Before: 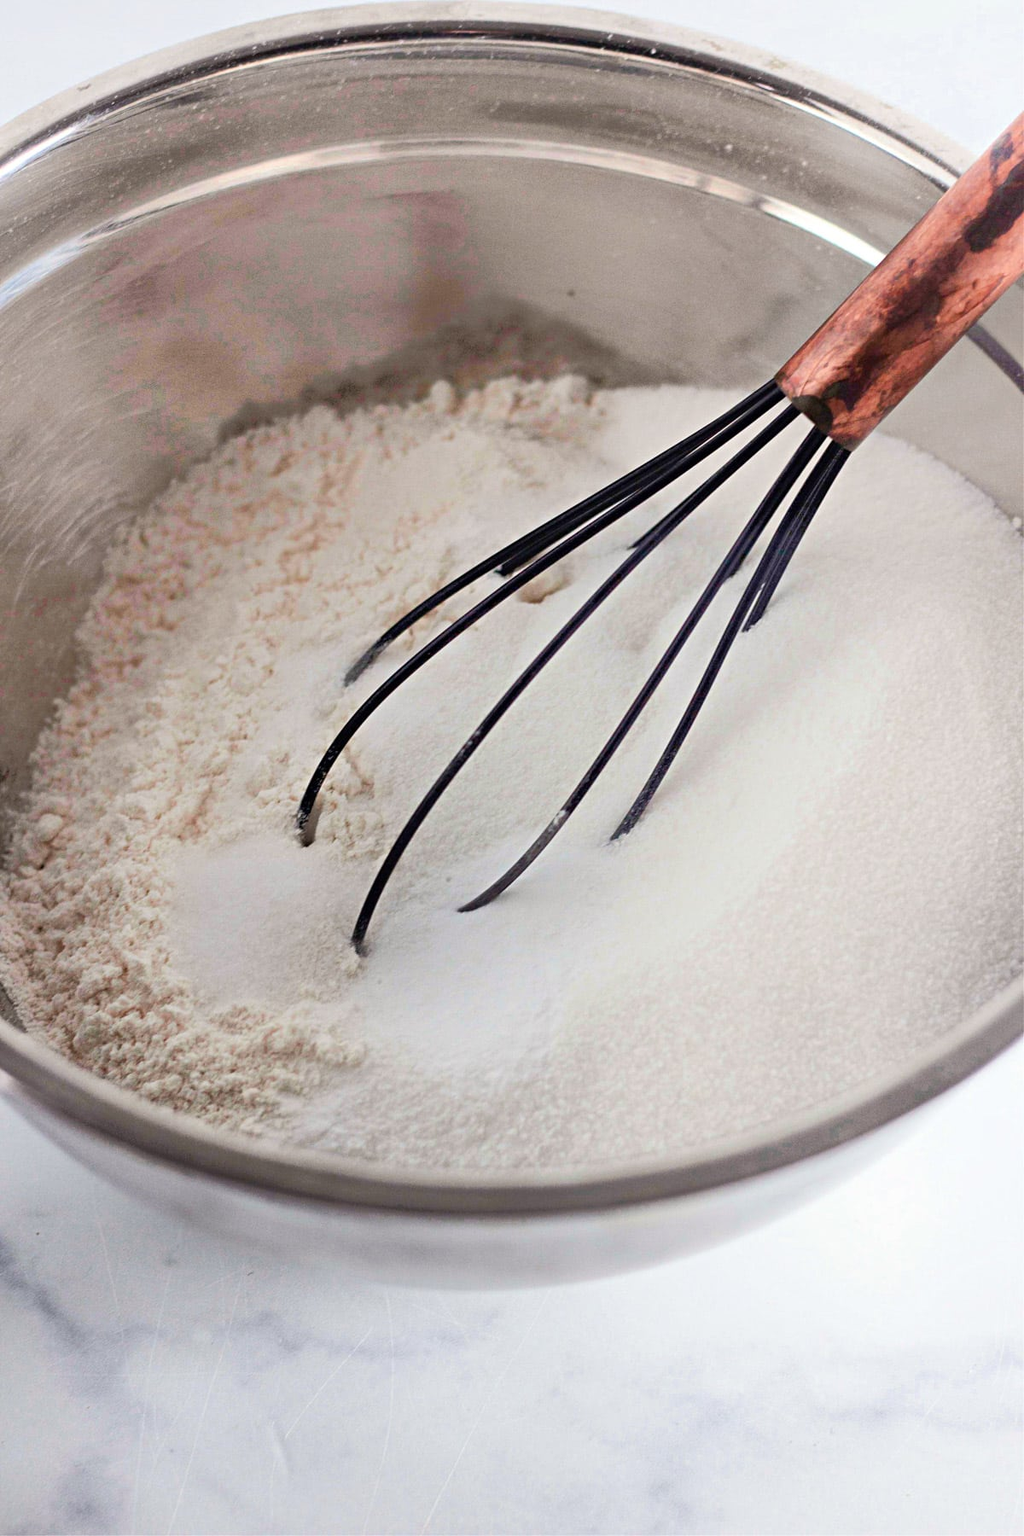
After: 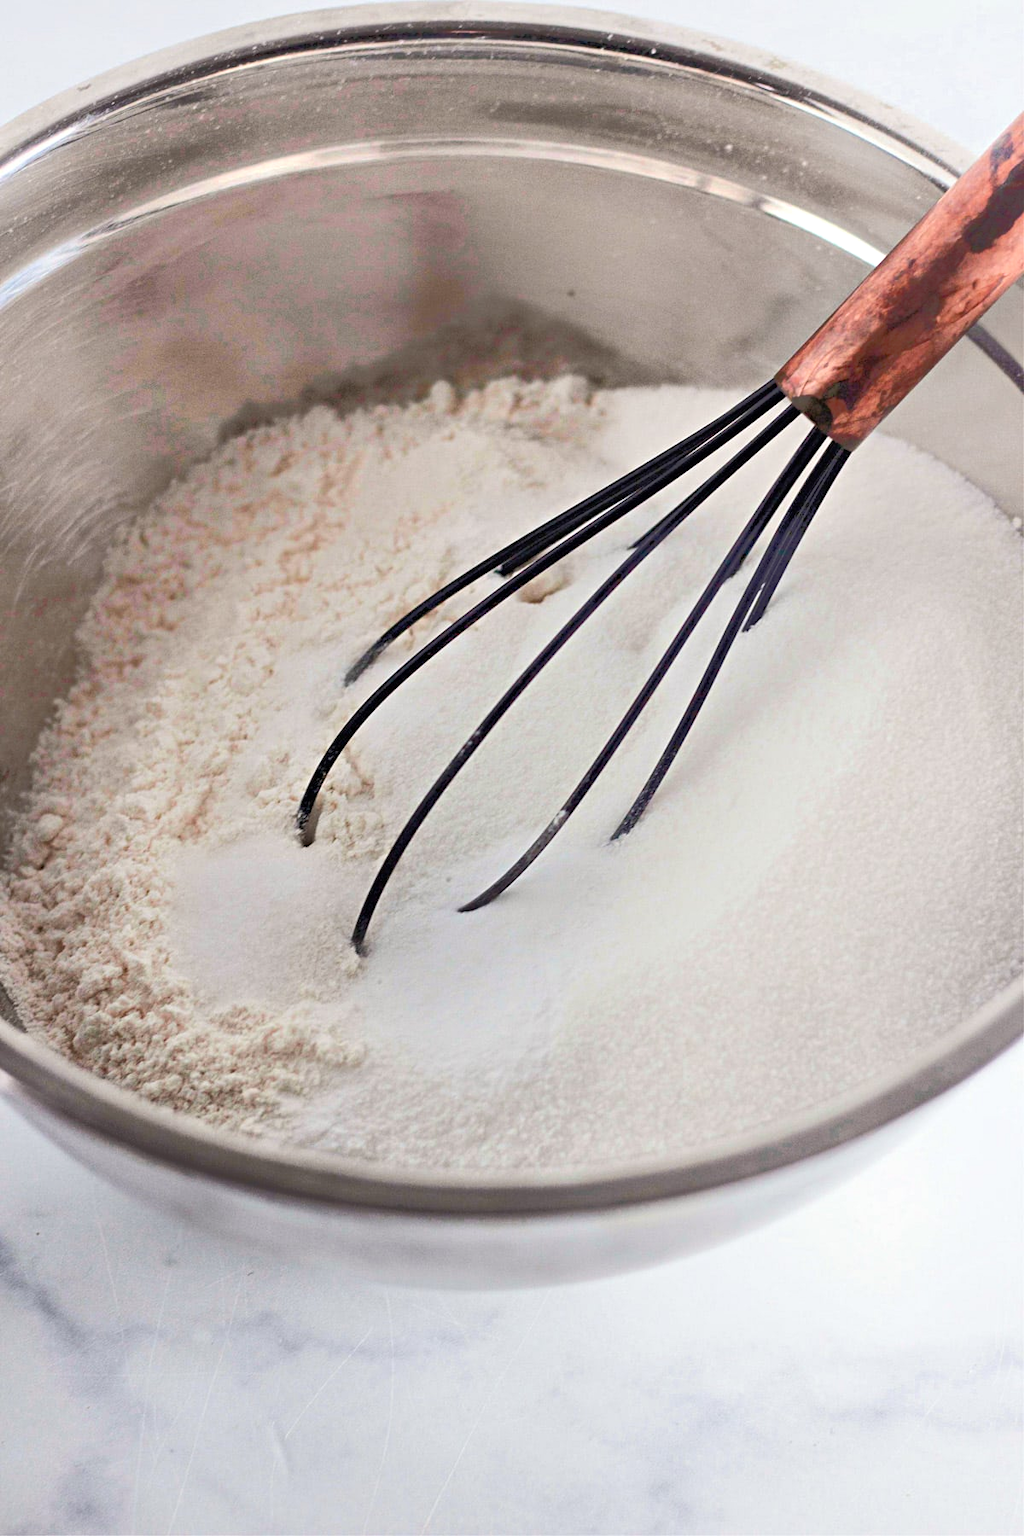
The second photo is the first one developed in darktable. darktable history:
tone equalizer: -8 EV -0.531 EV, -7 EV -0.349 EV, -6 EV -0.082 EV, -5 EV 0.426 EV, -4 EV 0.982 EV, -3 EV 0.804 EV, -2 EV -0.013 EV, -1 EV 0.129 EV, +0 EV -0.007 EV
